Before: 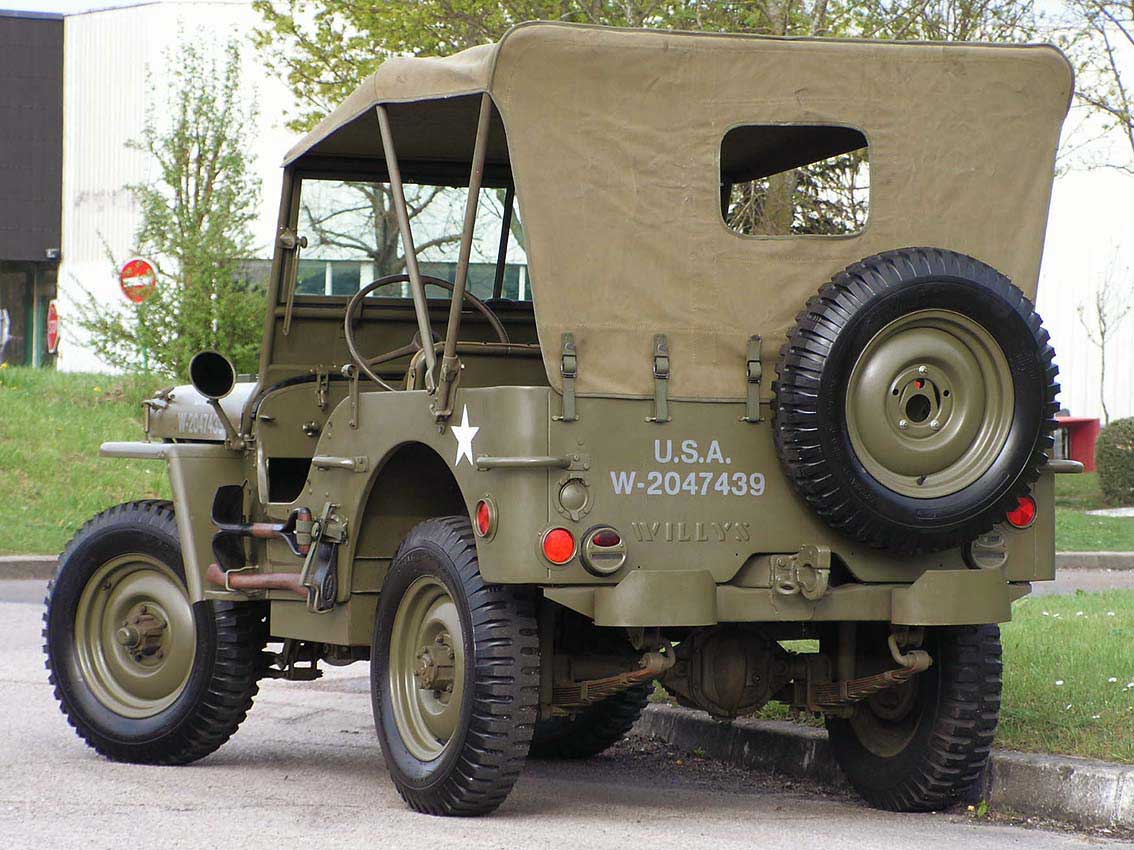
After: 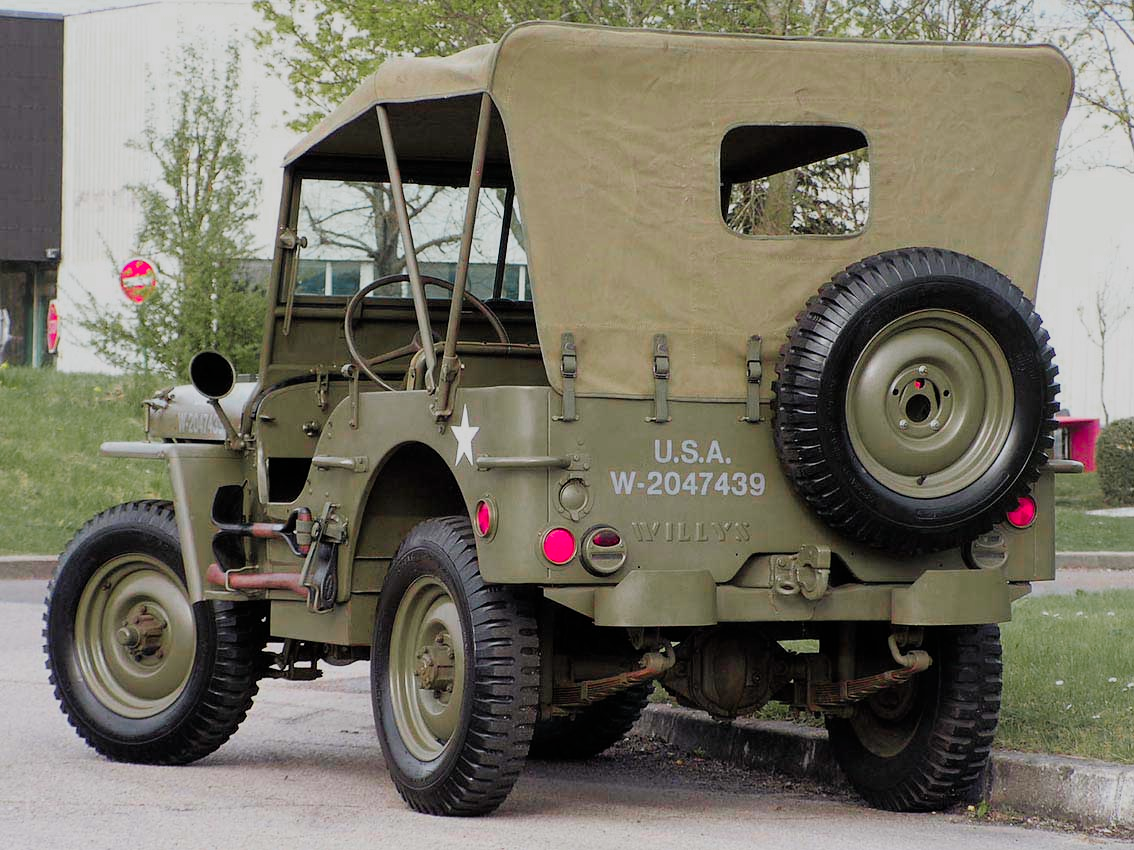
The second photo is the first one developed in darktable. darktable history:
filmic rgb: black relative exposure -7.65 EV, white relative exposure 4.56 EV, hardness 3.61
color zones: curves: ch0 [(0, 0.533) (0.126, 0.533) (0.234, 0.533) (0.368, 0.357) (0.5, 0.5) (0.625, 0.5) (0.74, 0.637) (0.875, 0.5)]; ch1 [(0.004, 0.708) (0.129, 0.662) (0.25, 0.5) (0.375, 0.331) (0.496, 0.396) (0.625, 0.649) (0.739, 0.26) (0.875, 0.5) (1, 0.478)]; ch2 [(0, 0.409) (0.132, 0.403) (0.236, 0.558) (0.379, 0.448) (0.5, 0.5) (0.625, 0.5) (0.691, 0.39) (0.875, 0.5)]
